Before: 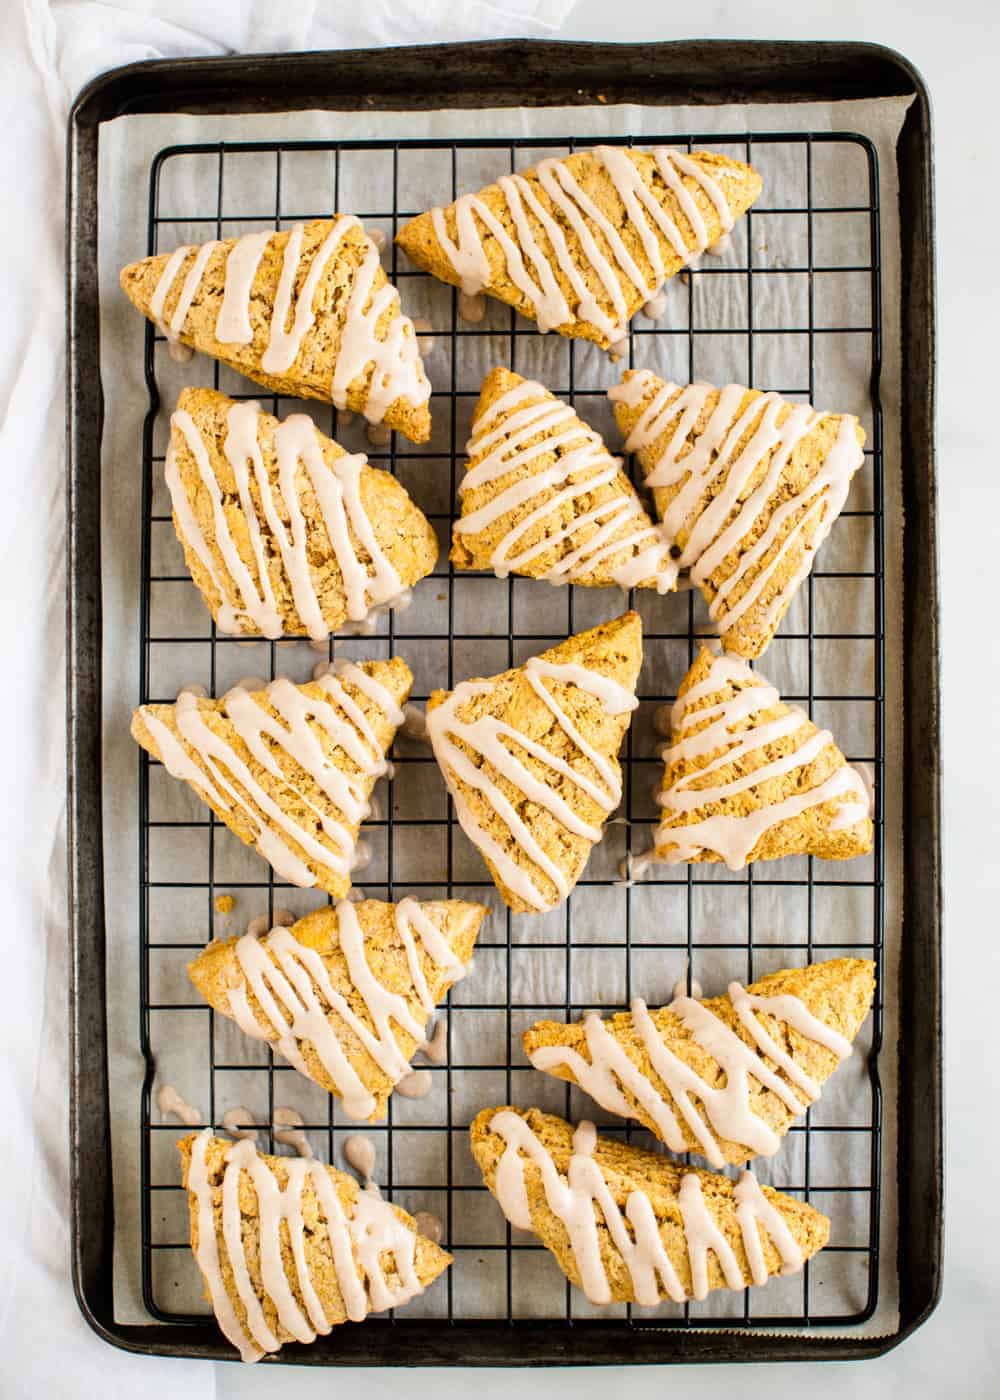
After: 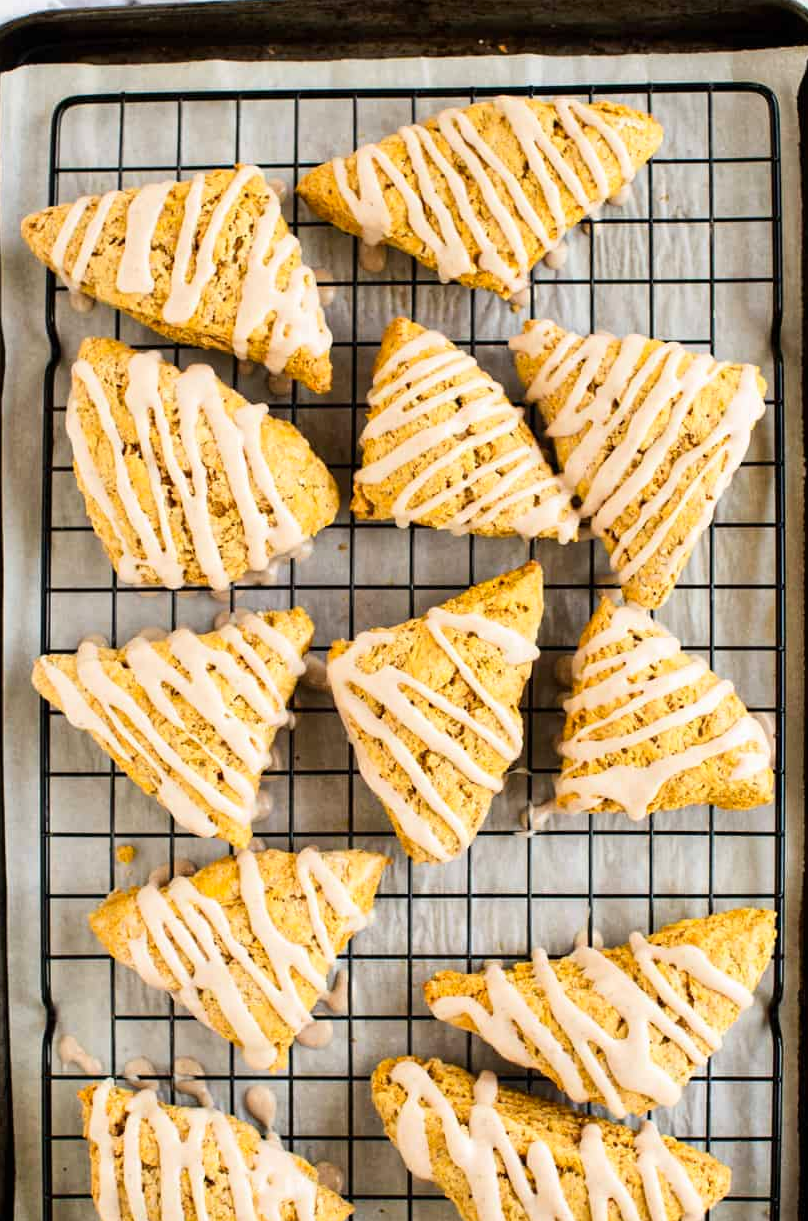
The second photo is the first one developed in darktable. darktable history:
crop: left 9.947%, top 3.631%, right 9.208%, bottom 9.11%
contrast brightness saturation: contrast 0.104, brightness 0.029, saturation 0.09
